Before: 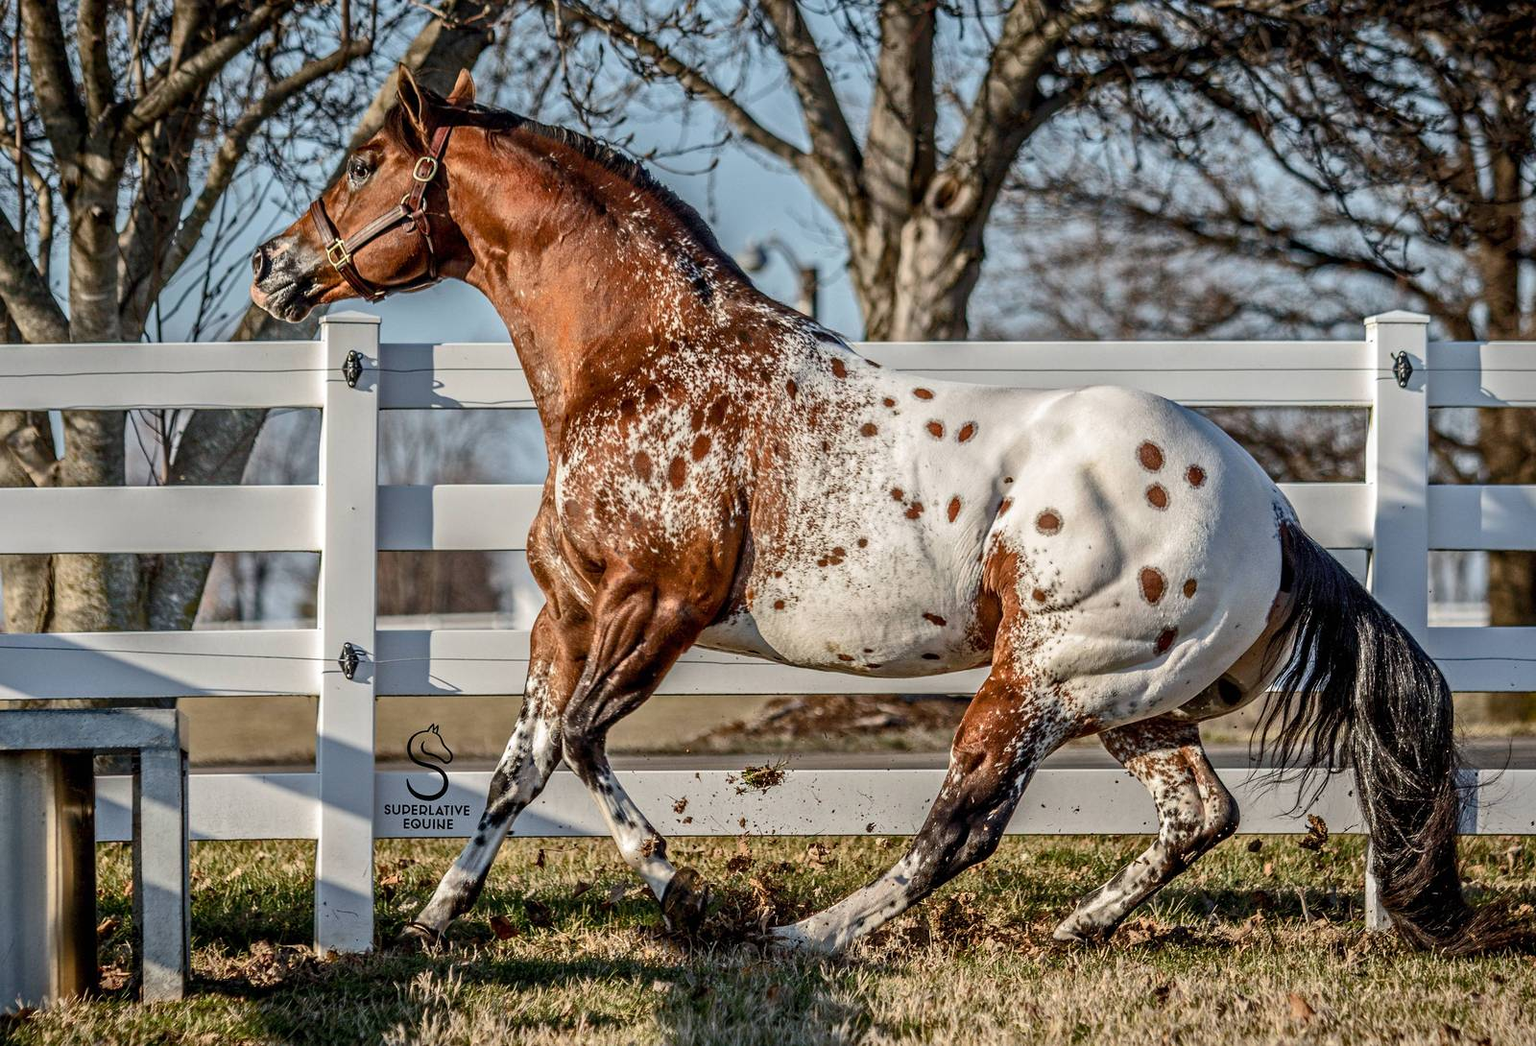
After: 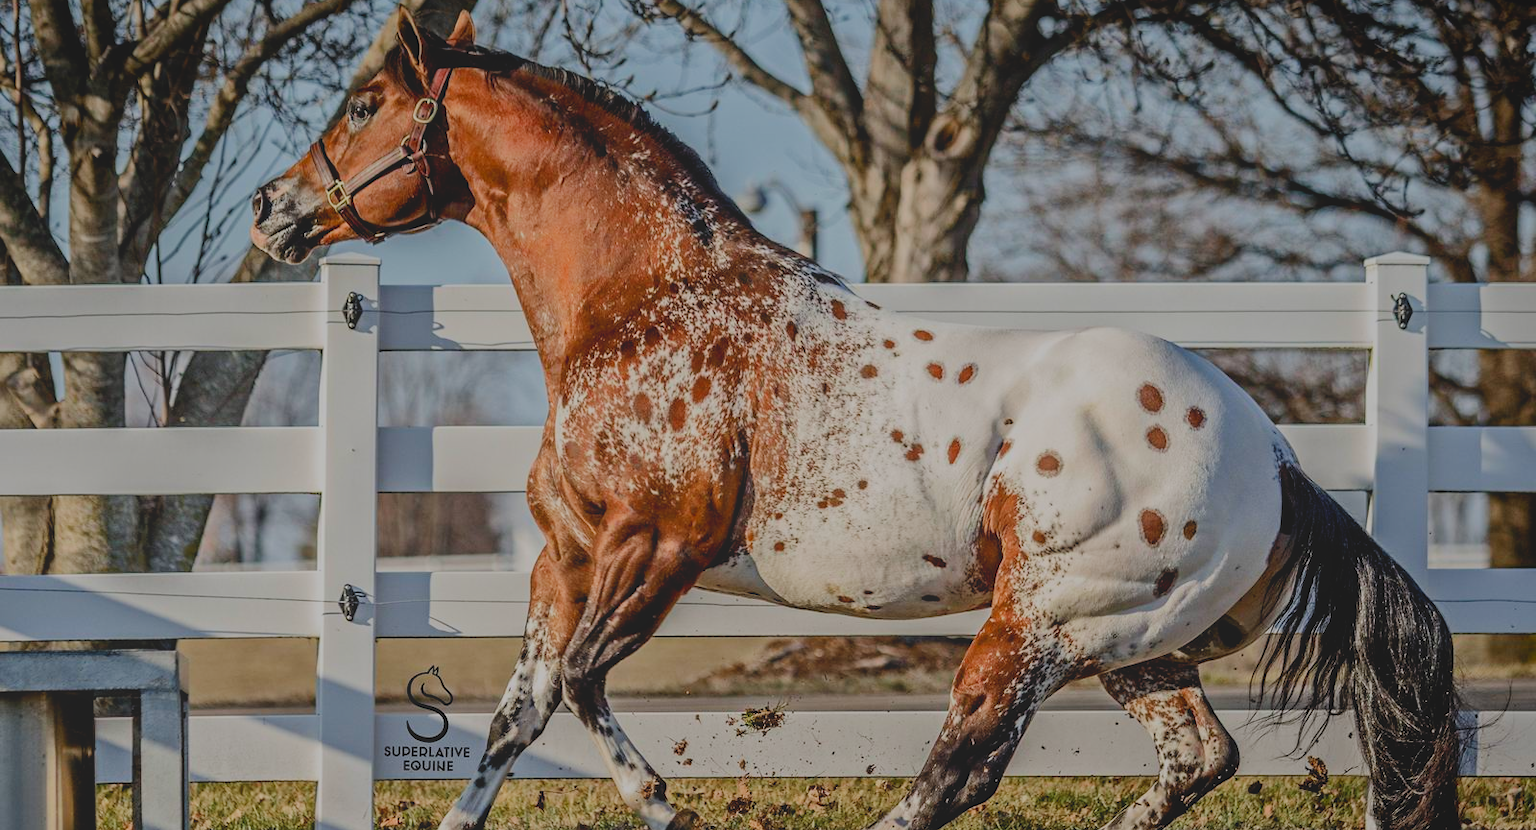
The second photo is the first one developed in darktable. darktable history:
color zones: curves: ch1 [(0, 0.523) (0.143, 0.545) (0.286, 0.52) (0.429, 0.506) (0.571, 0.503) (0.714, 0.503) (0.857, 0.508) (1, 0.523)]
crop and rotate: top 5.654%, bottom 14.946%
filmic rgb: black relative exposure -7.65 EV, white relative exposure 4.56 EV, hardness 3.61, iterations of high-quality reconstruction 0
local contrast: detail 69%
